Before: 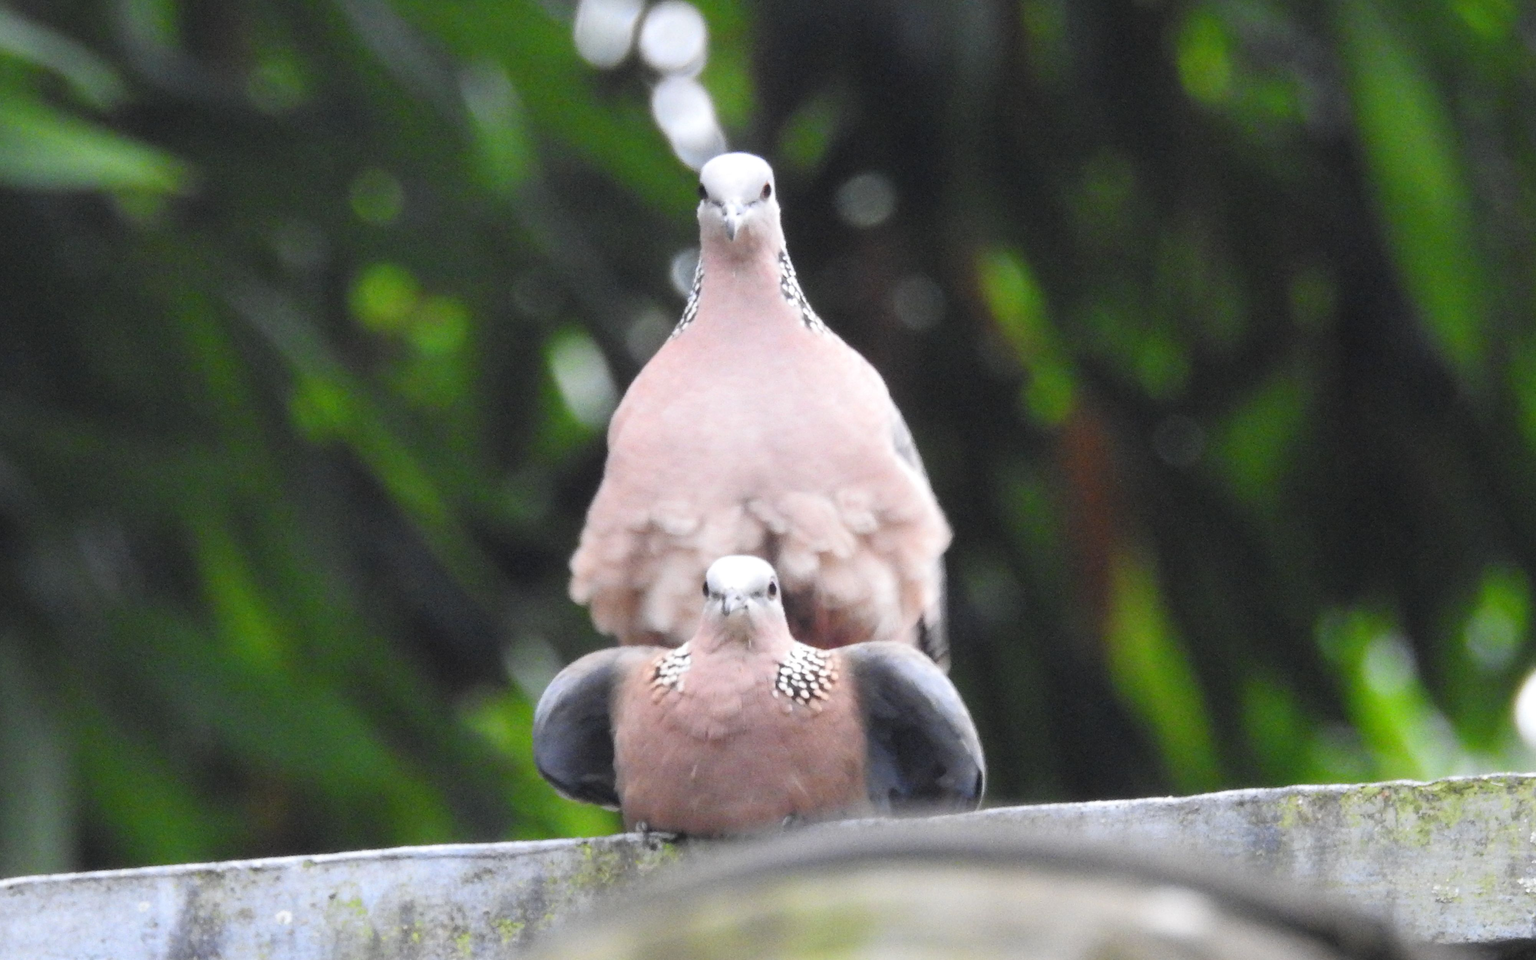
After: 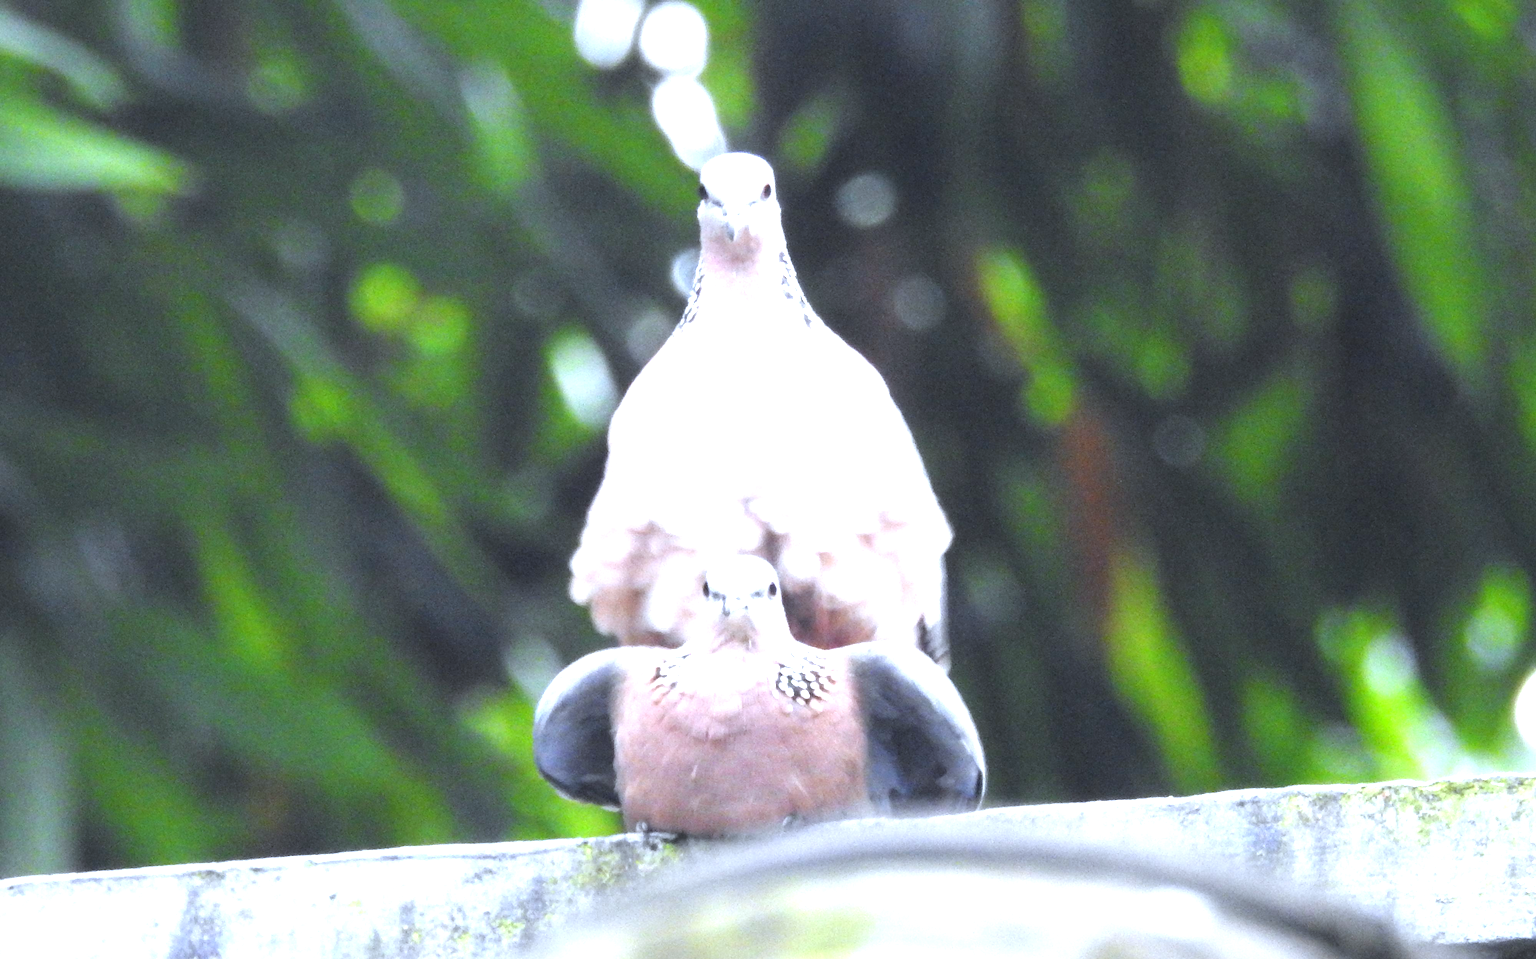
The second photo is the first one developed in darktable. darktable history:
exposure: black level correction 0, exposure 1.2 EV, compensate highlight preservation false
white balance: red 0.931, blue 1.11
